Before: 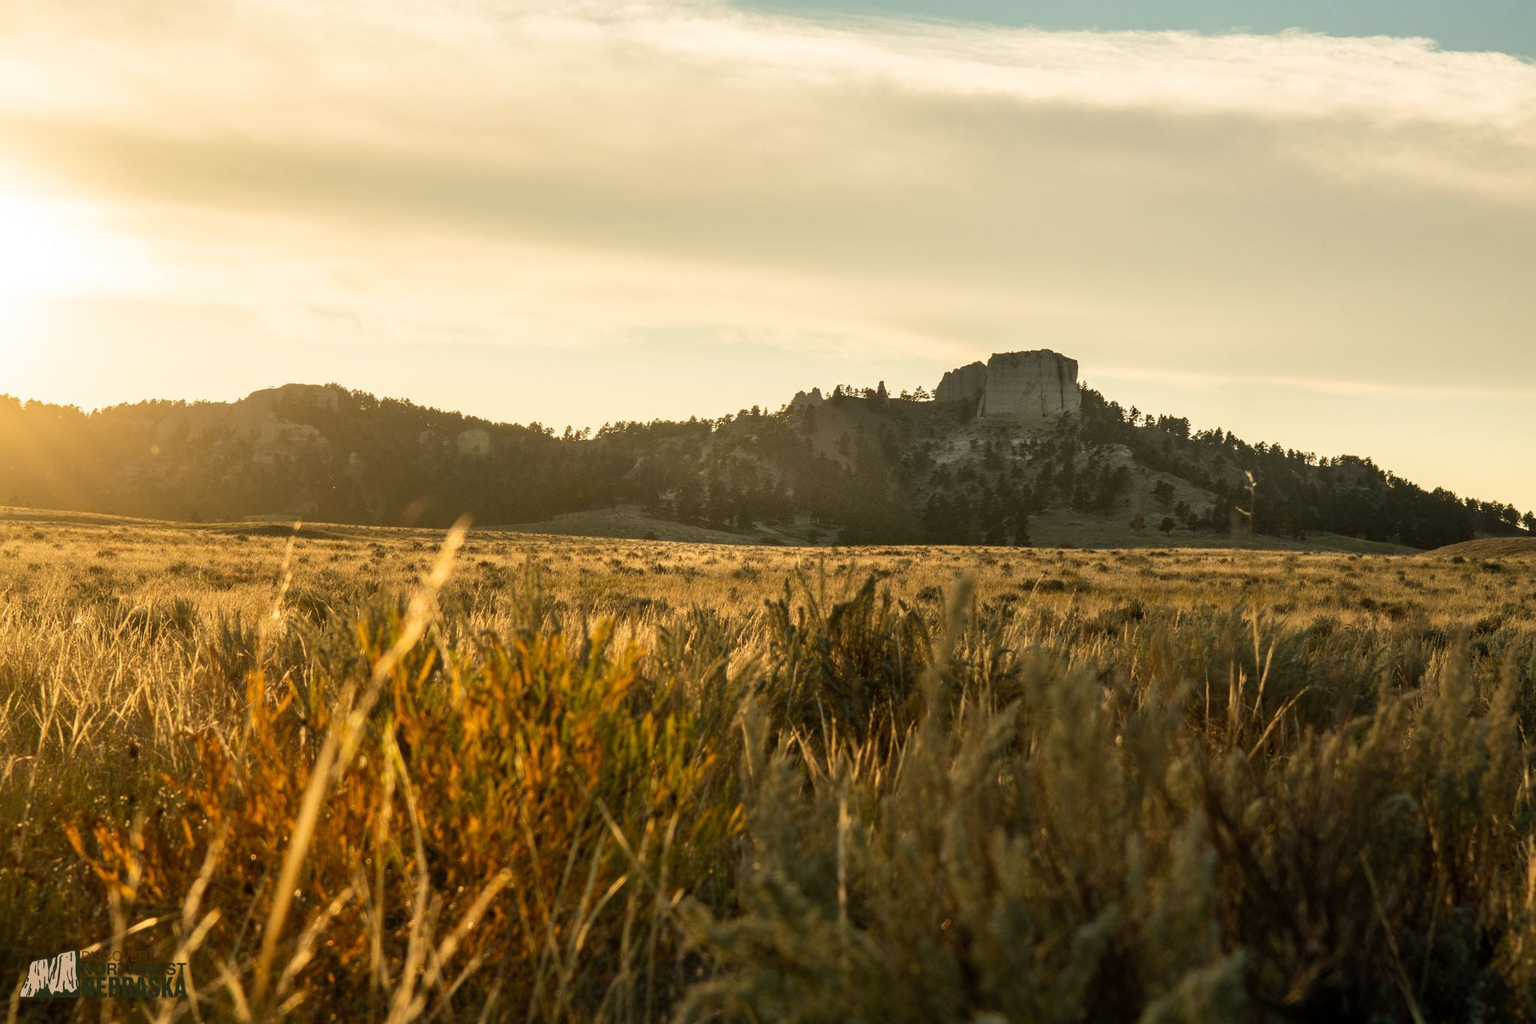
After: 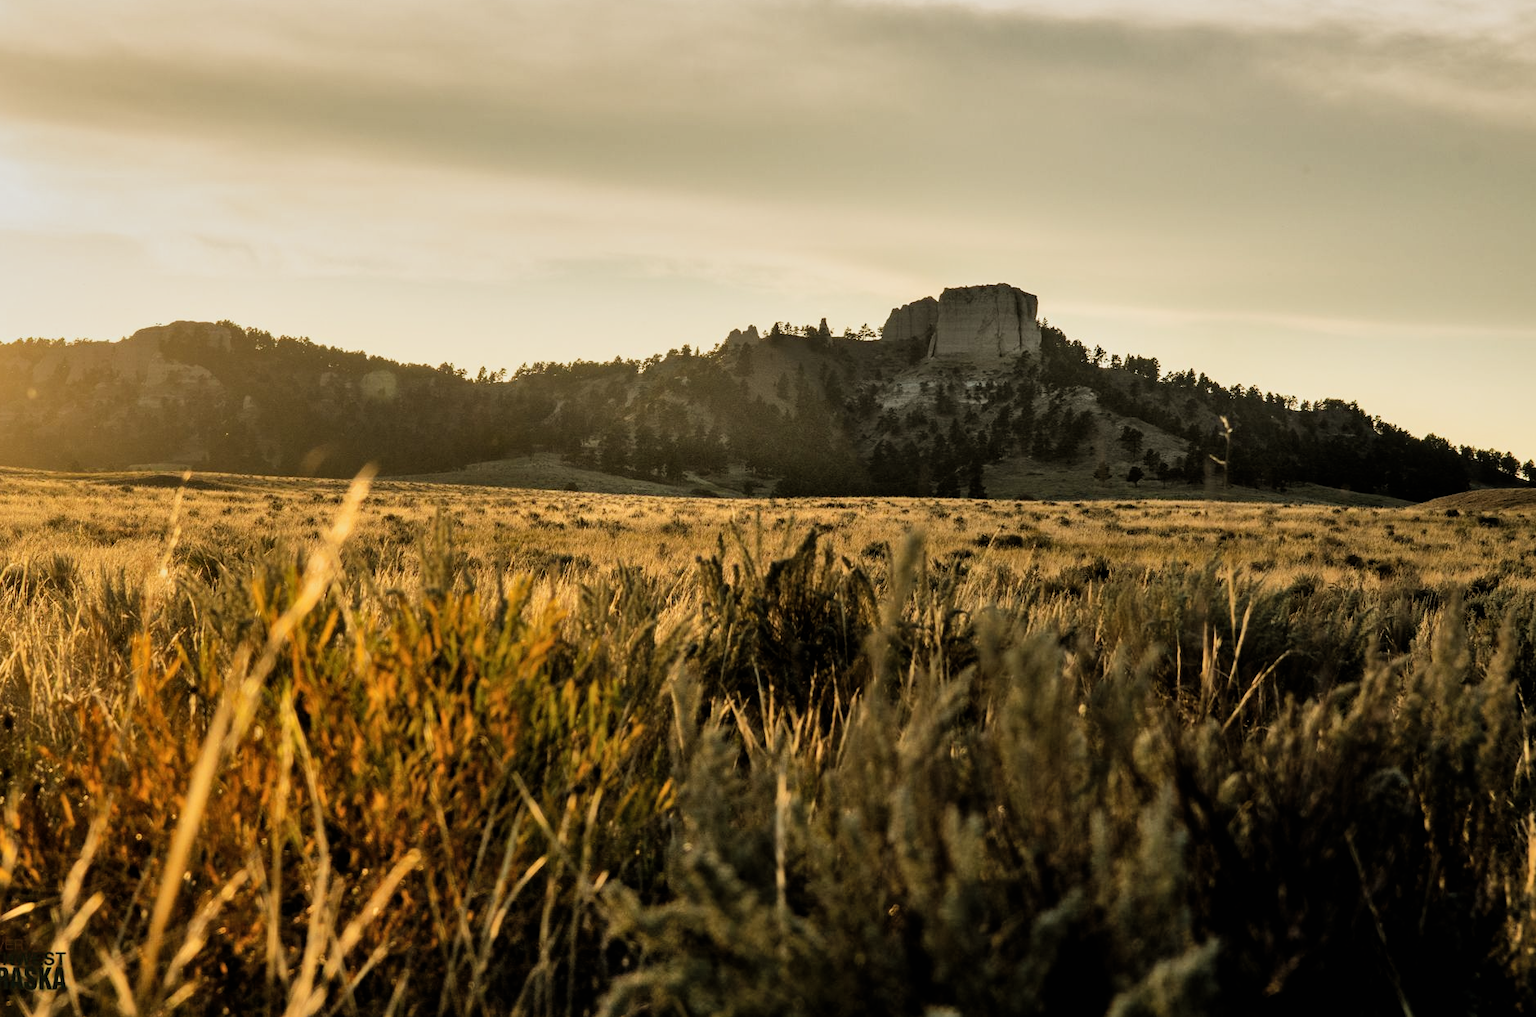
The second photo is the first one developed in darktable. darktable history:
crop and rotate: left 8.215%, top 8.78%
shadows and highlights: shadows 39.94, highlights -53.55, highlights color adjustment 0.324%, low approximation 0.01, soften with gaussian
filmic rgb: black relative exposure -5.1 EV, white relative exposure 3.21 EV, hardness 3.47, contrast 1.192, highlights saturation mix -49.27%
